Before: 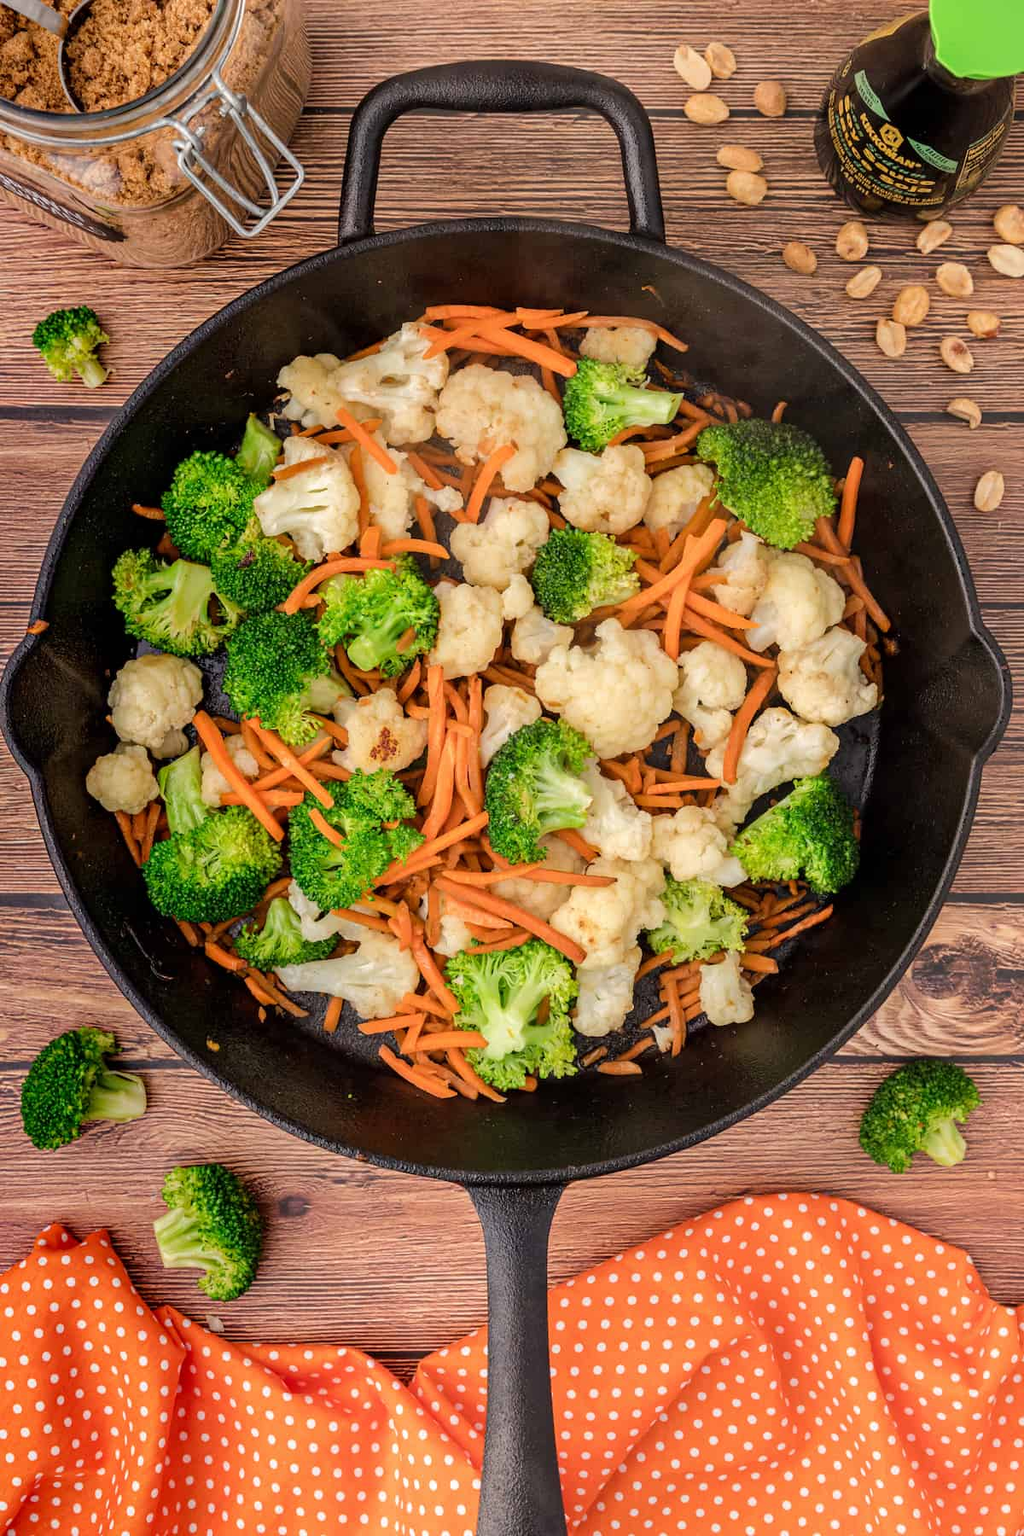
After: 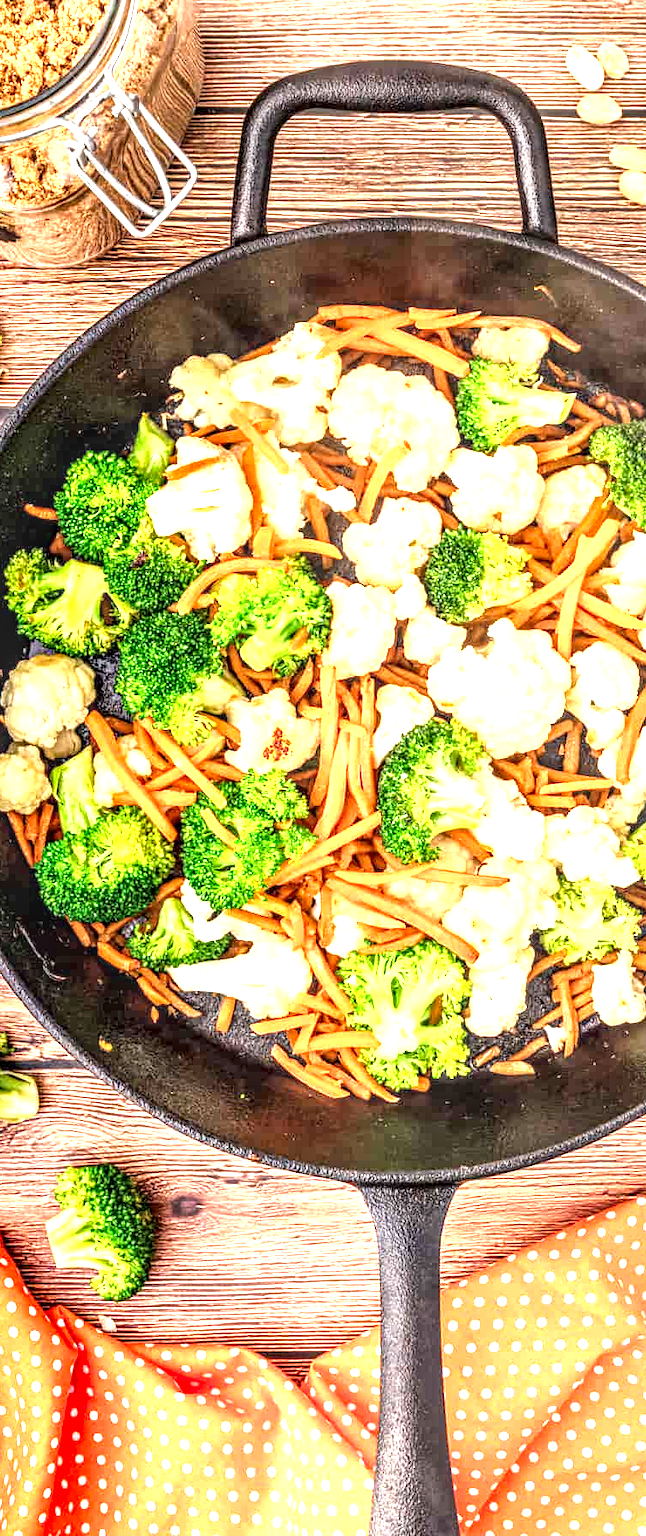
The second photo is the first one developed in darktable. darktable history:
local contrast: highlights 5%, shadows 6%, detail 181%
exposure: black level correction 0, exposure 1.752 EV, compensate highlight preservation false
crop: left 10.504%, right 26.311%
